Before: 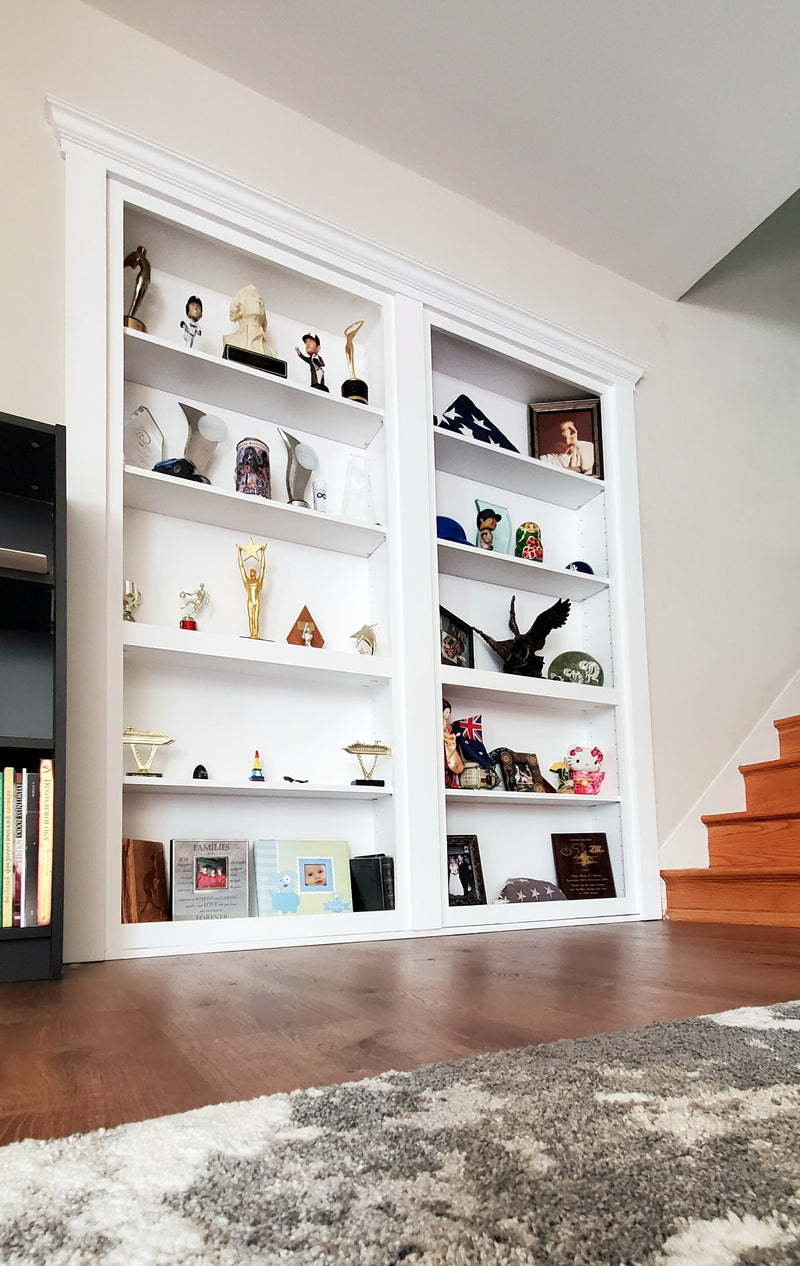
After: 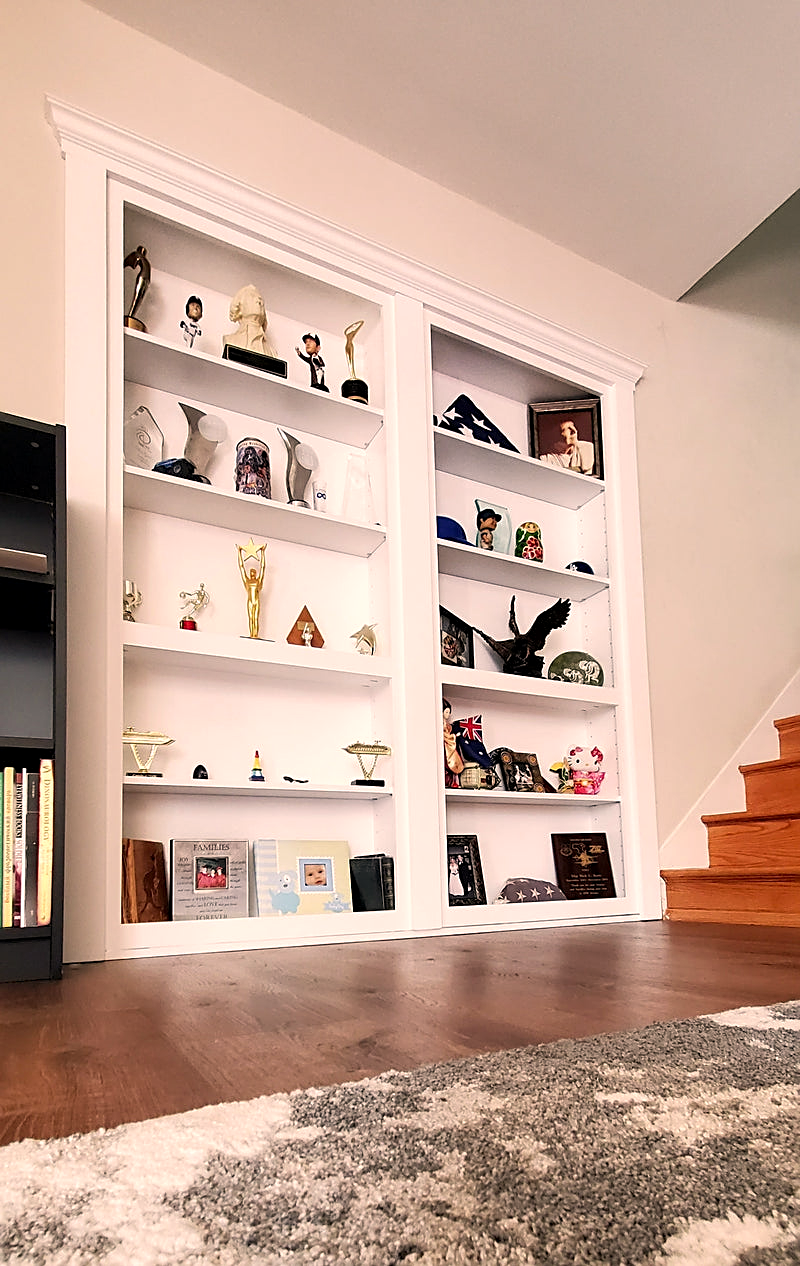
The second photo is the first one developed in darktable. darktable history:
local contrast: highlights 100%, shadows 100%, detail 120%, midtone range 0.2
color correction: highlights a* 11.96, highlights b* 11.58
sharpen: on, module defaults
